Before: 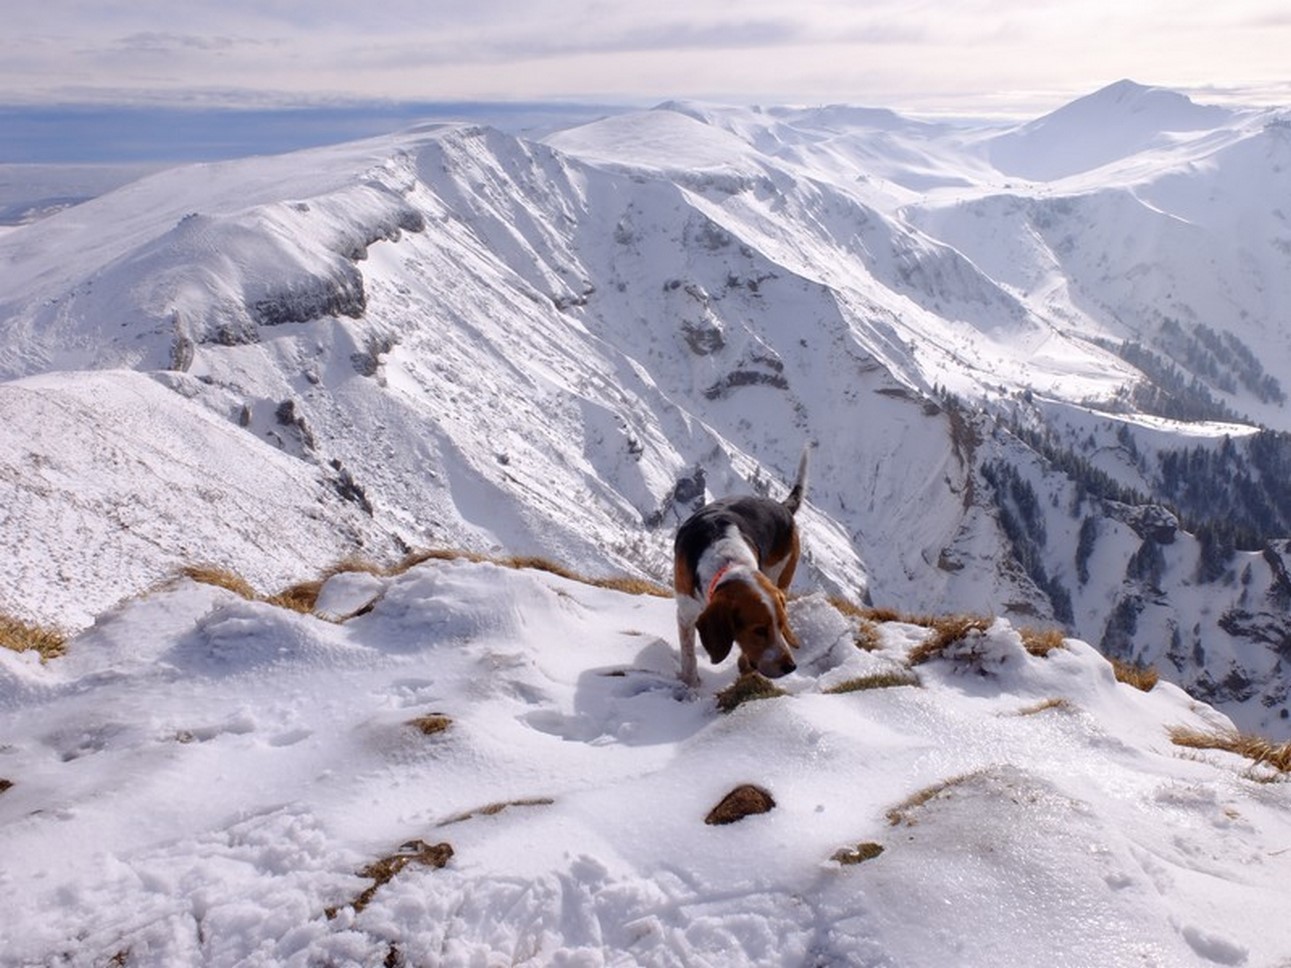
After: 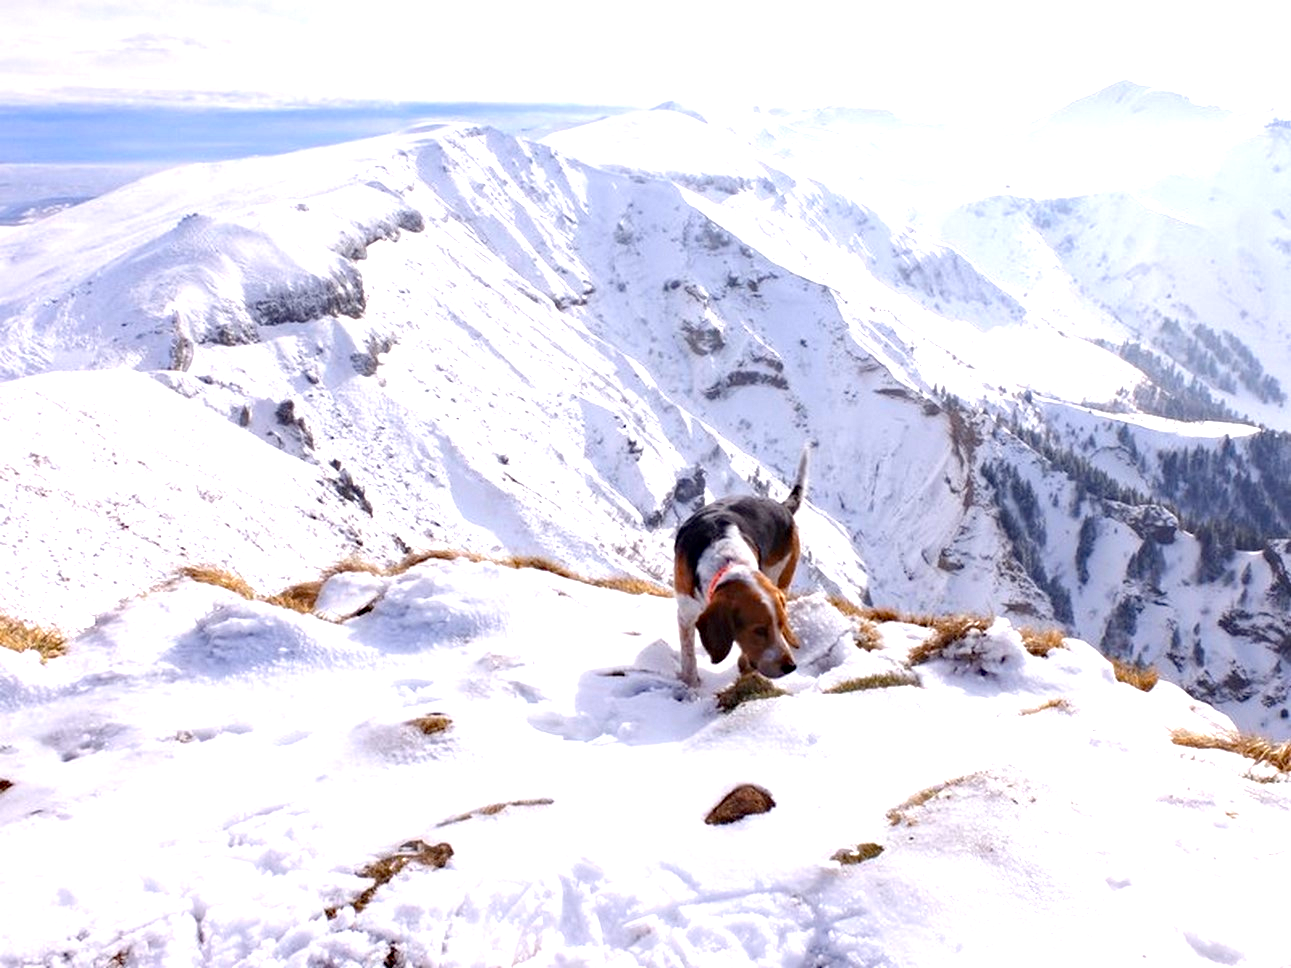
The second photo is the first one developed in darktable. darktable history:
haze removal: compatibility mode true, adaptive false
exposure: black level correction 0, exposure 1.292 EV, compensate exposure bias true, compensate highlight preservation false
